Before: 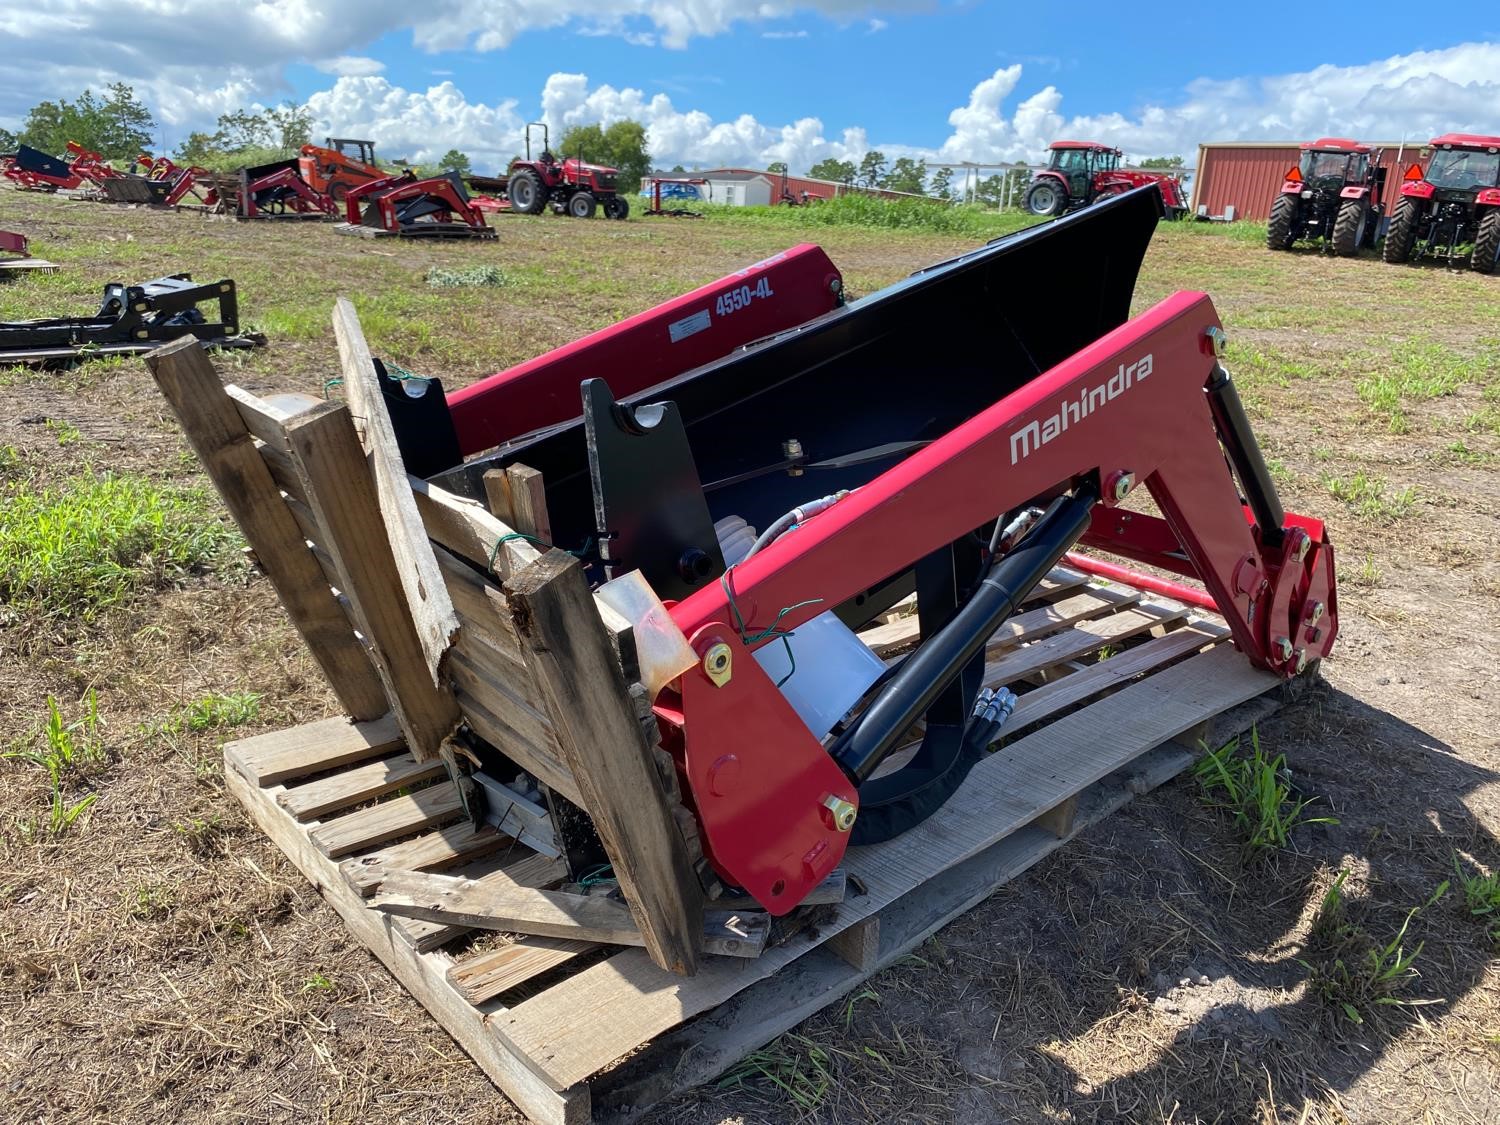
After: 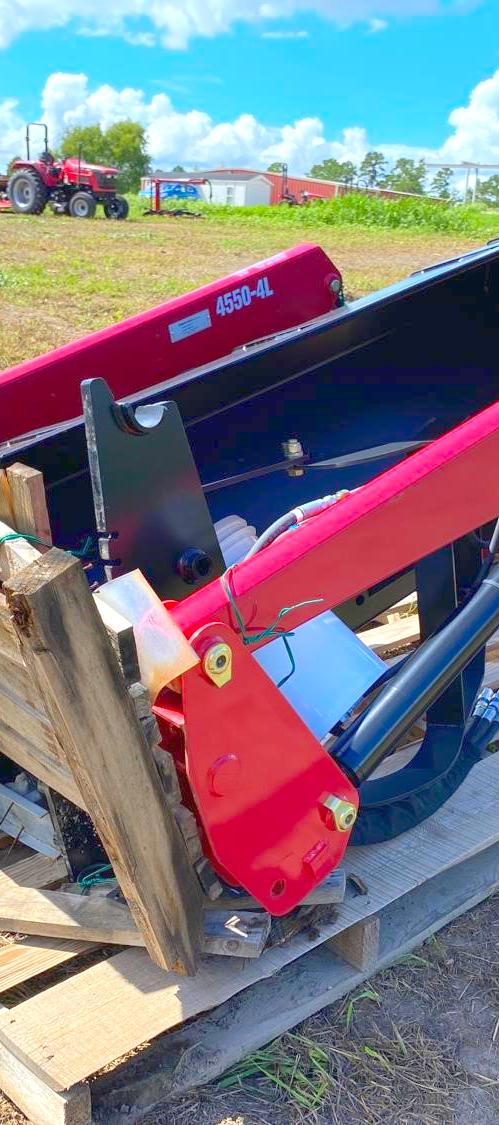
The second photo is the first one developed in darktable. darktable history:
color balance rgb: shadows lift › hue 84.81°, linear chroma grading › global chroma 24.546%, perceptual saturation grading › global saturation 0.453%, contrast -29.965%
exposure: black level correction 0, exposure 1.441 EV, compensate highlight preservation false
crop: left 33.393%, right 33.298%
